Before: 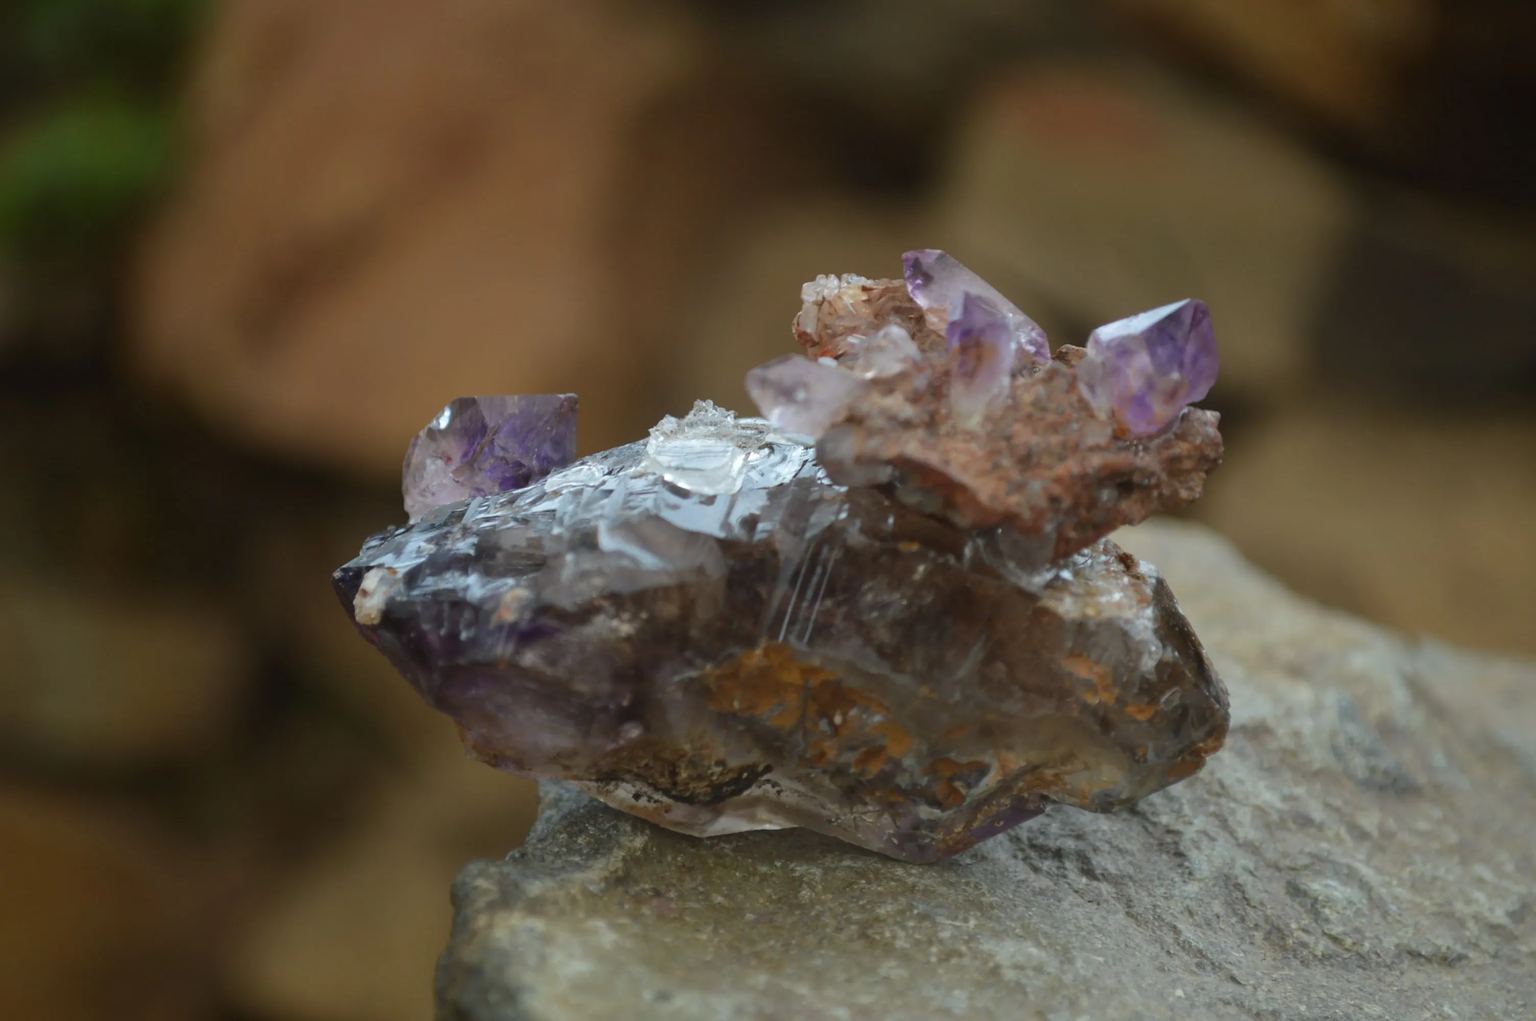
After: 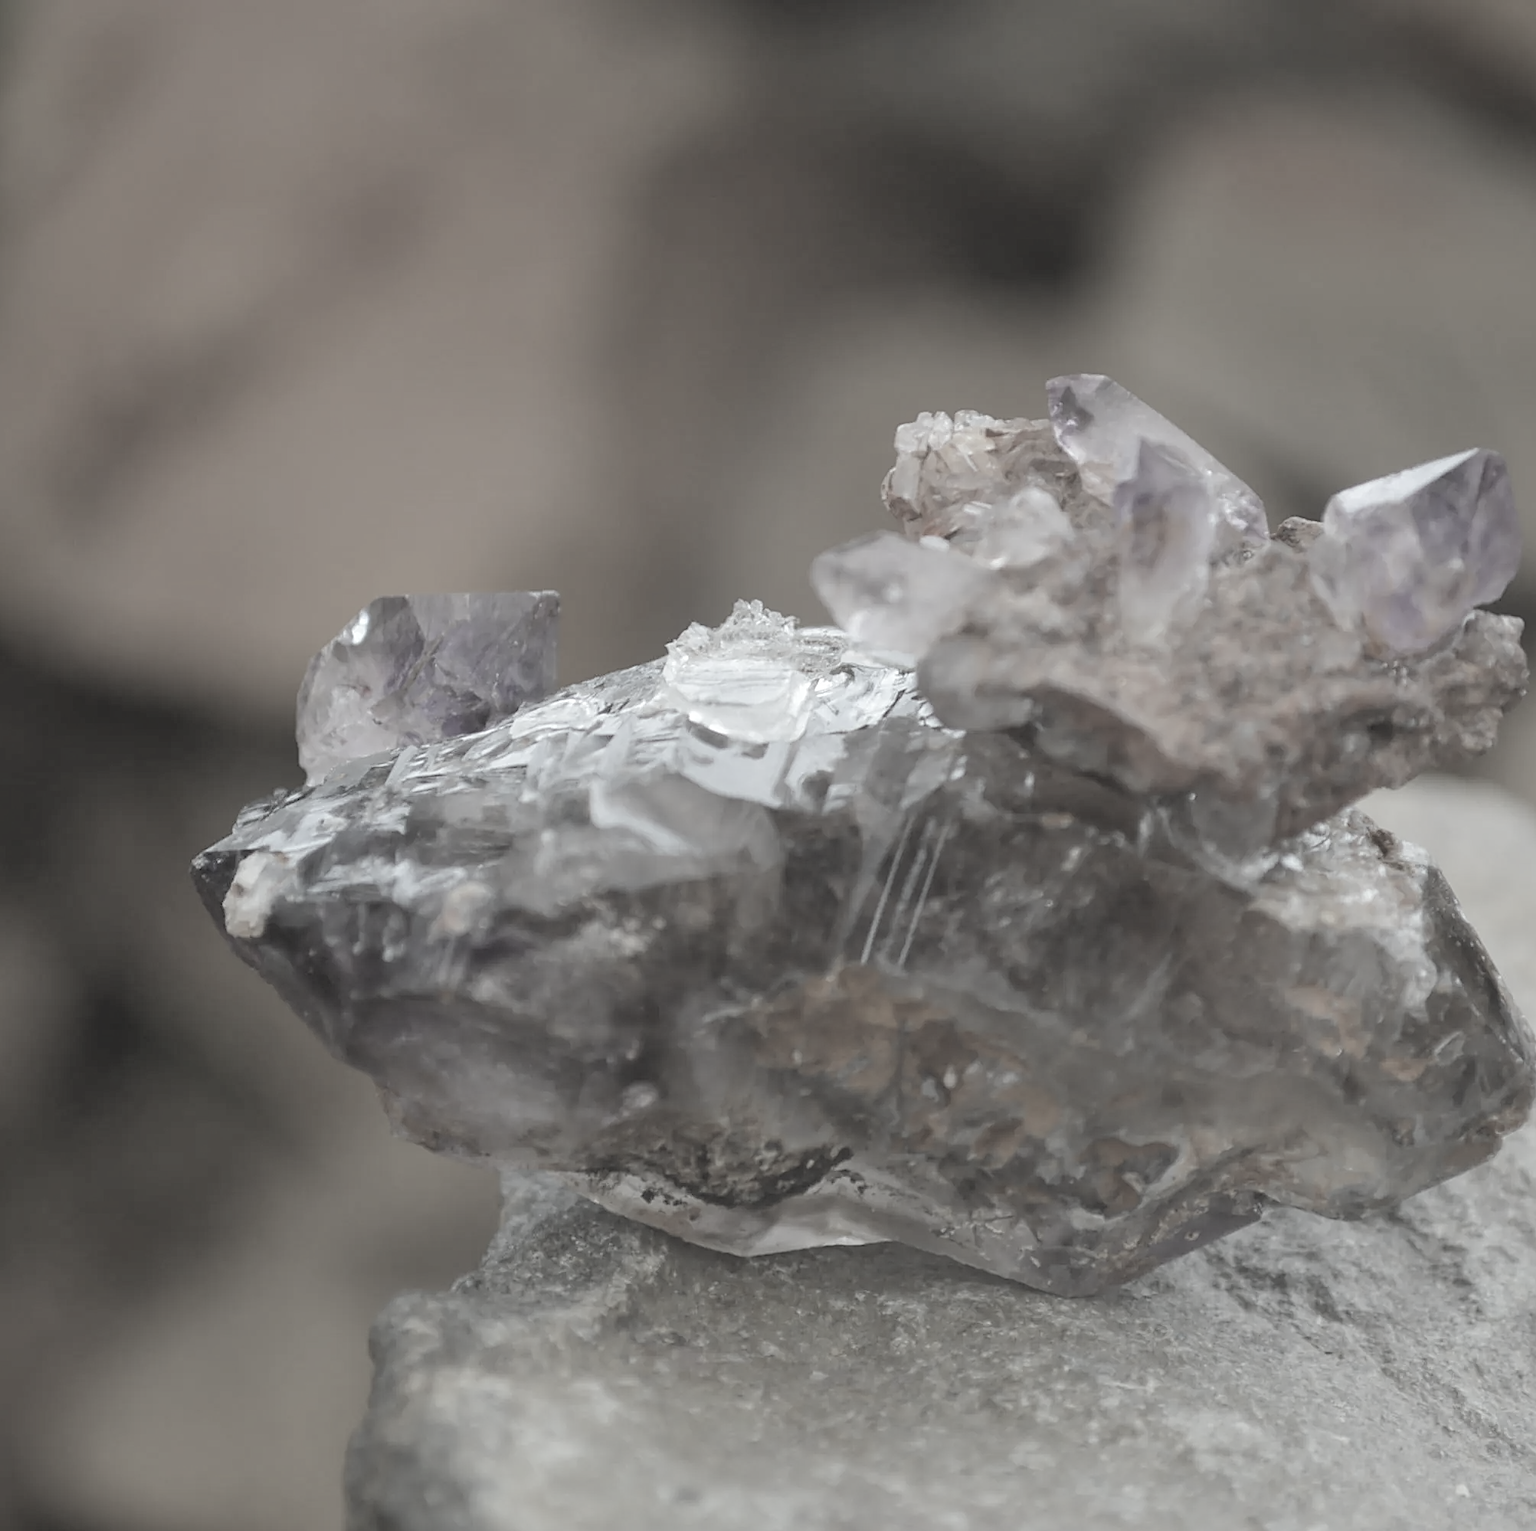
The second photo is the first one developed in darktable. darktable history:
sharpen: on, module defaults
color correction: saturation 0.2
contrast brightness saturation: brightness 0.28
crop and rotate: left 13.342%, right 19.991%
